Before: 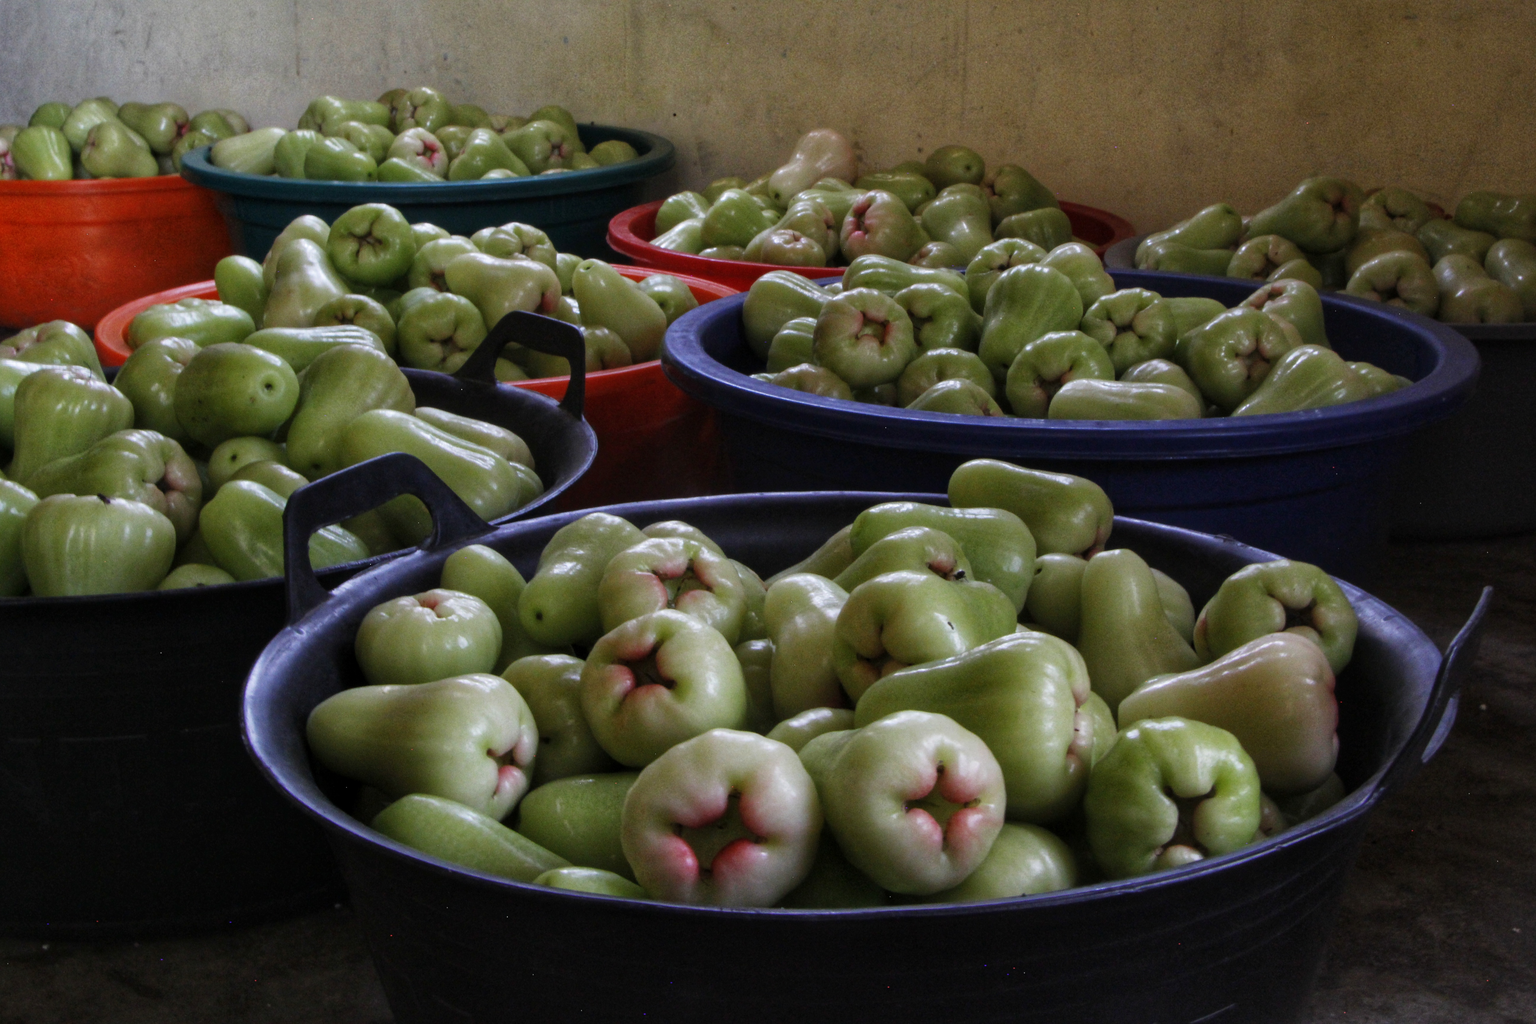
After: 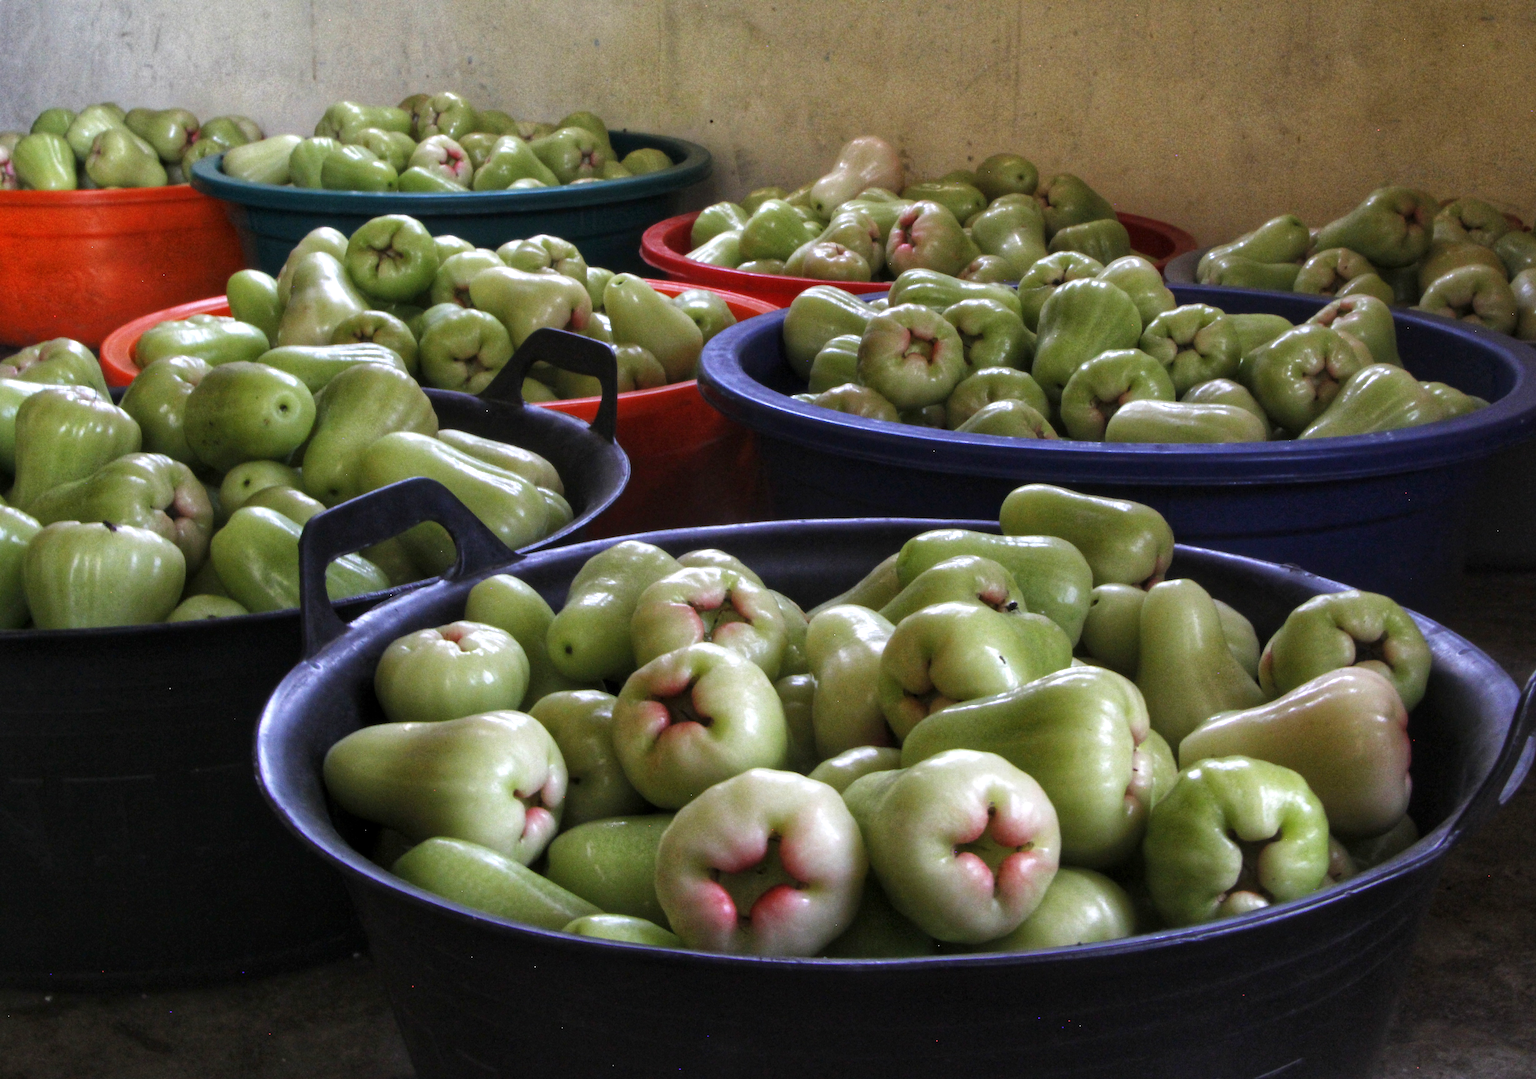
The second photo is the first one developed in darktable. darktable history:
exposure: exposure 0.654 EV, compensate highlight preservation false
crop and rotate: left 0%, right 5.124%
